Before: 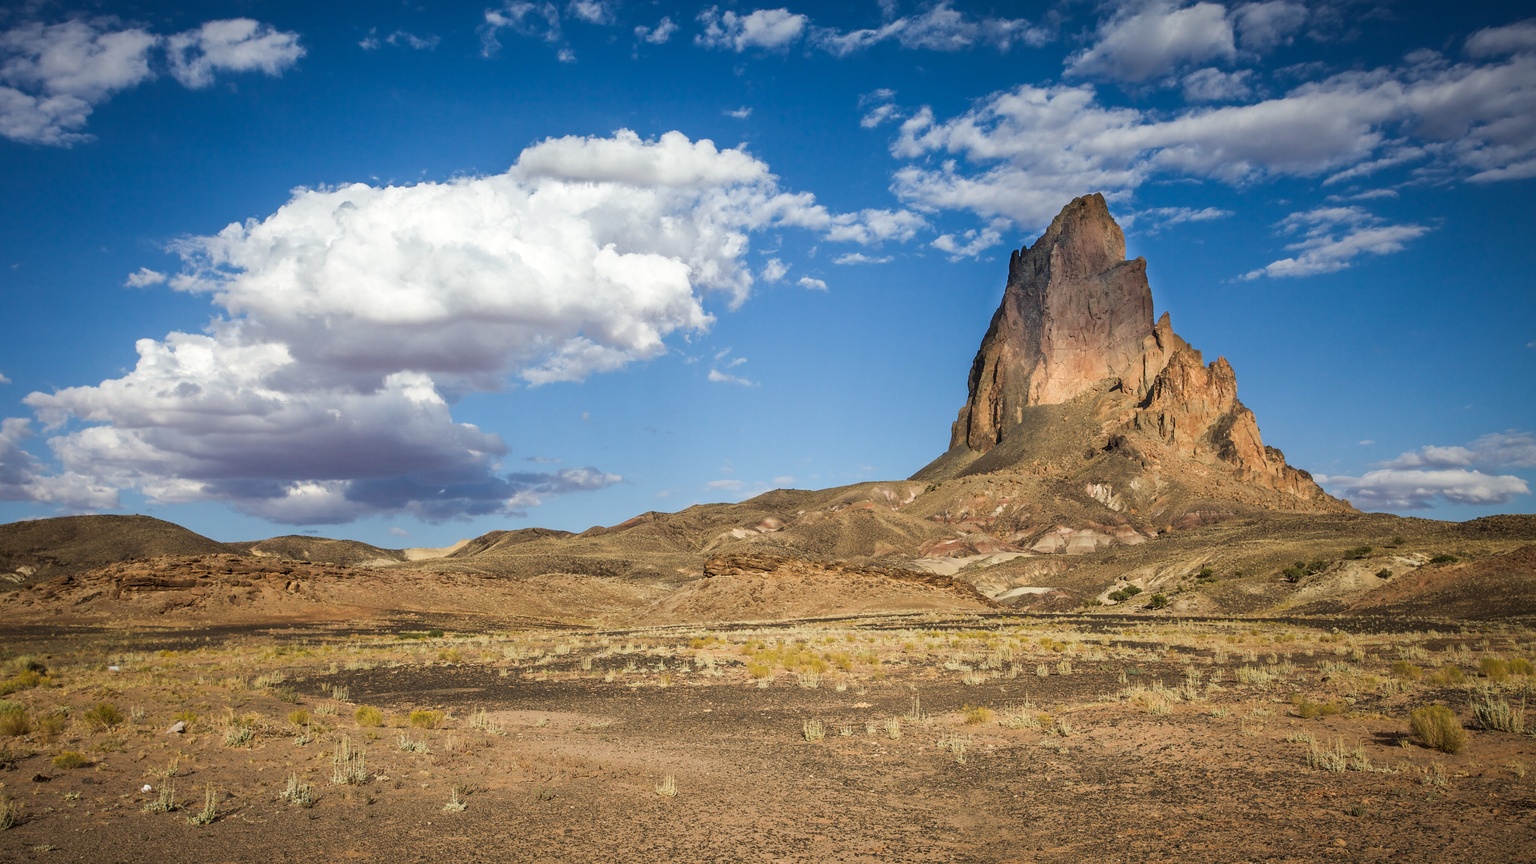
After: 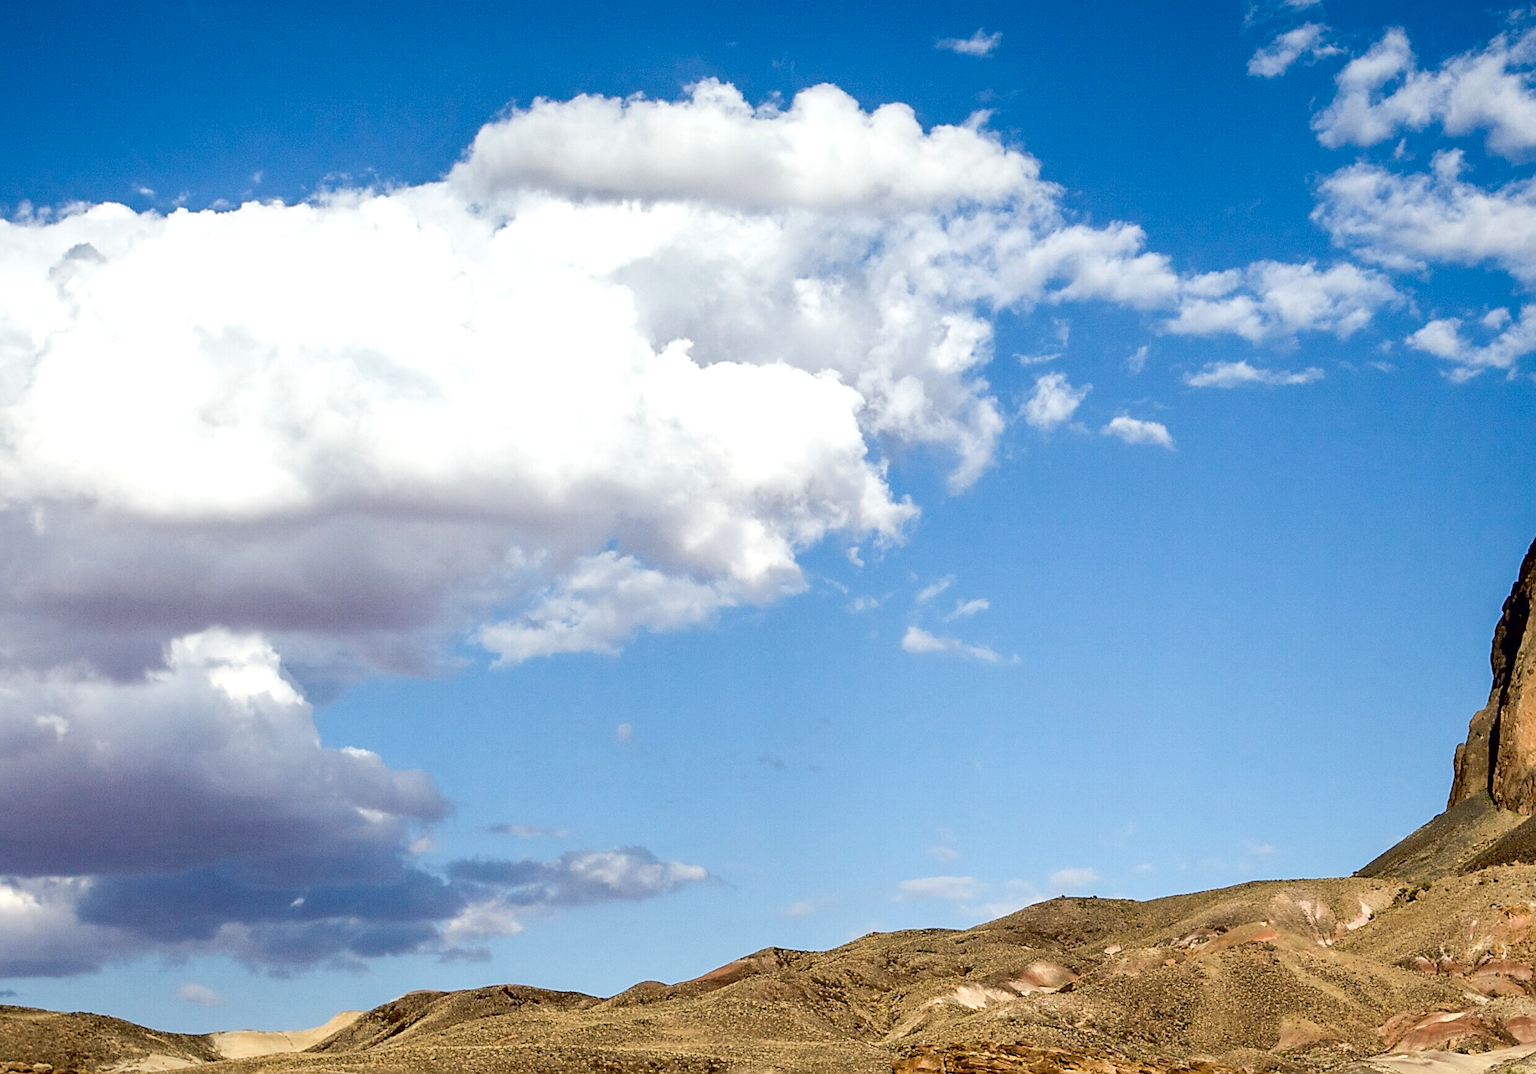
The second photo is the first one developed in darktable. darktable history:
crop: left 20.248%, top 10.86%, right 35.675%, bottom 34.321%
sharpen: on, module defaults
exposure: black level correction 0.031, exposure 0.304 EV, compensate highlight preservation false
contrast brightness saturation: saturation -0.05
